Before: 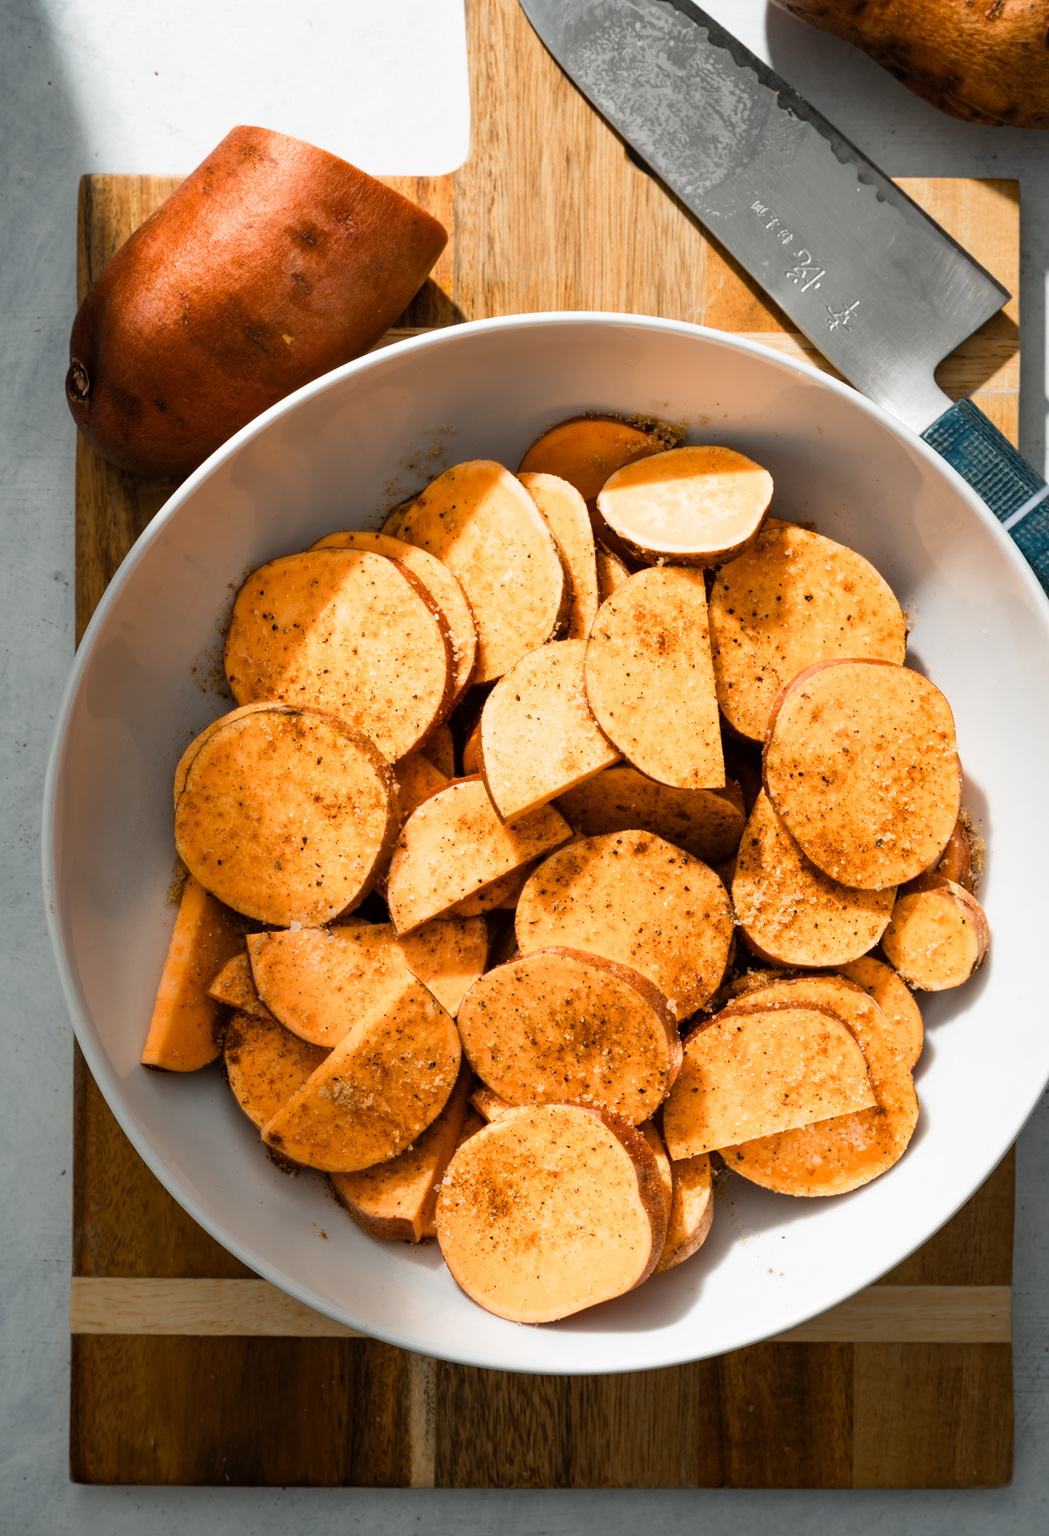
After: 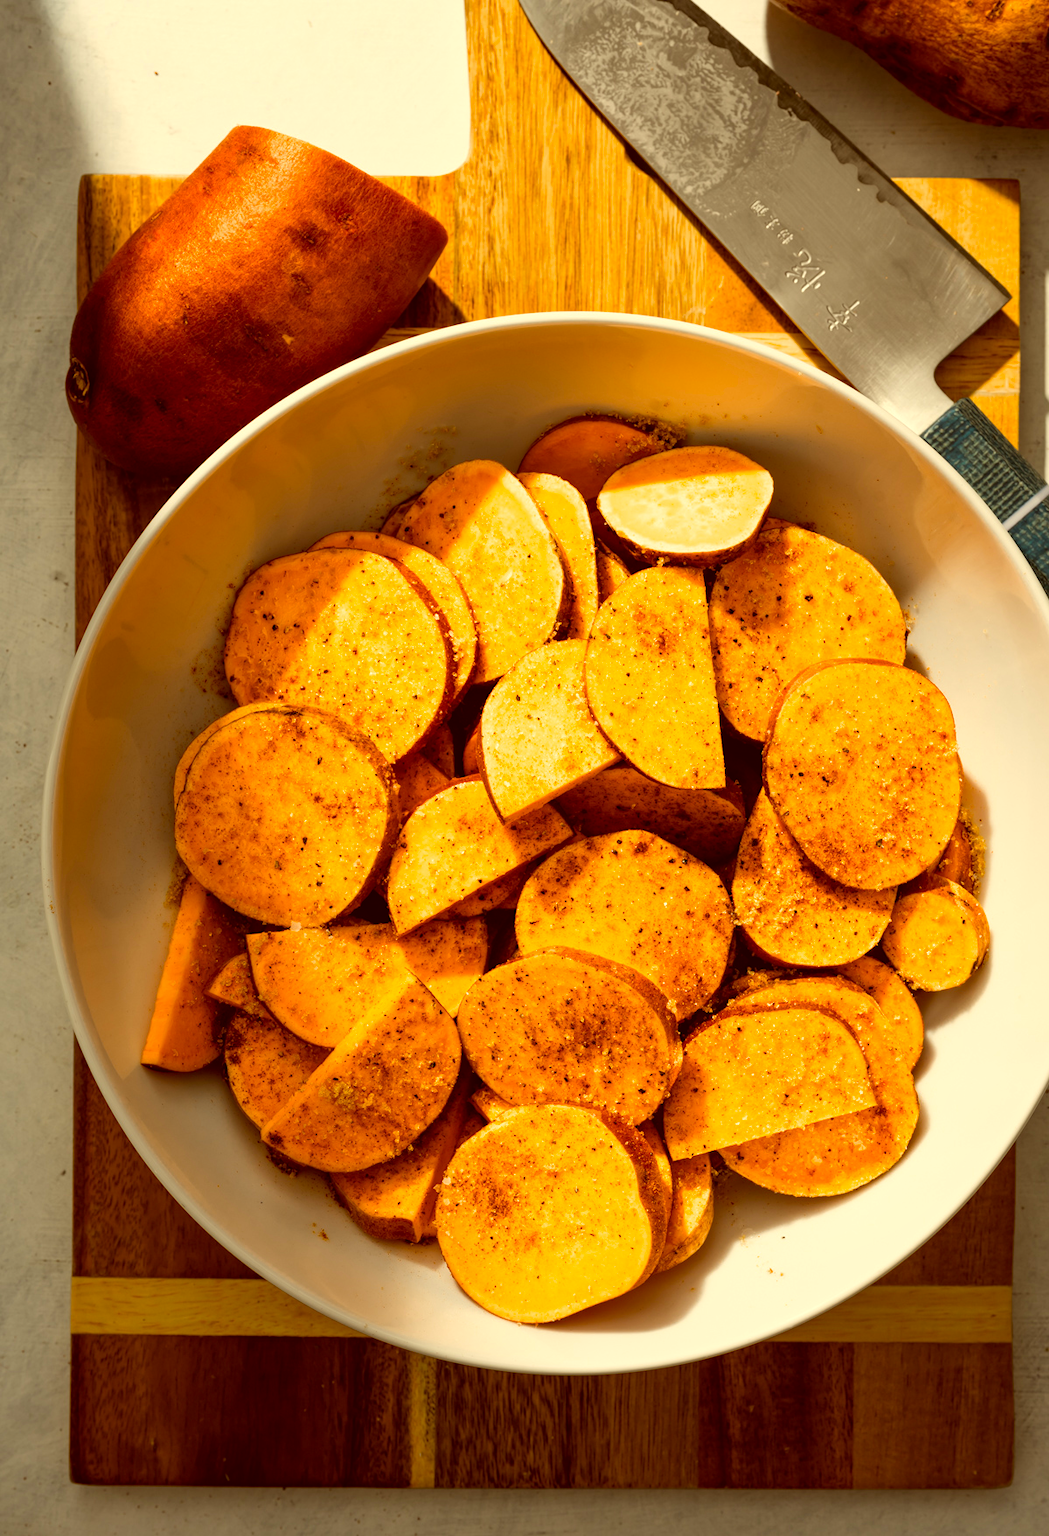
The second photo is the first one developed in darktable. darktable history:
color balance rgb: linear chroma grading › global chroma 15%, perceptual saturation grading › global saturation 30%
white balance: emerald 1
local contrast: highlights 100%, shadows 100%, detail 120%, midtone range 0.2
color correction: highlights a* 1.12, highlights b* 24.26, shadows a* 15.58, shadows b* 24.26
